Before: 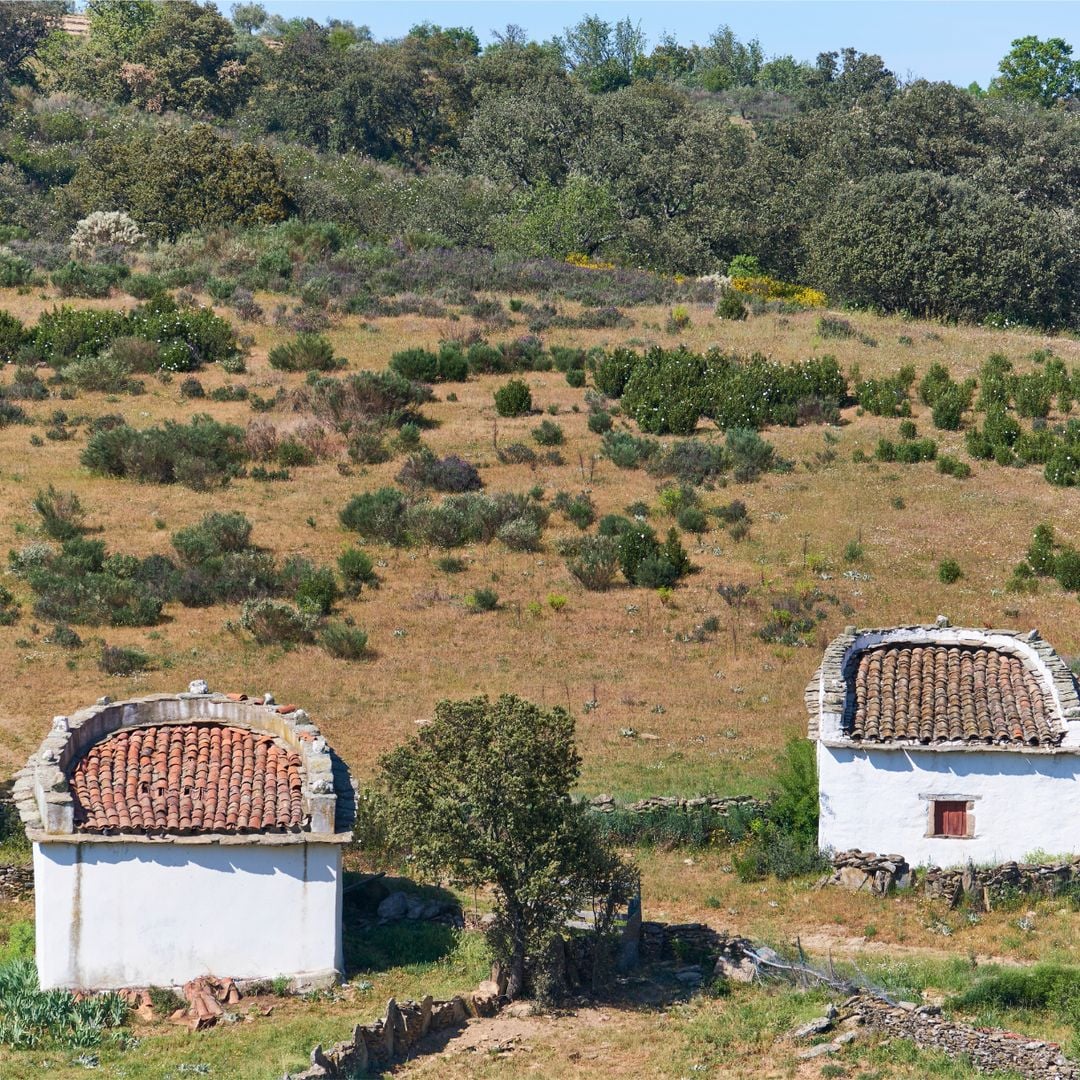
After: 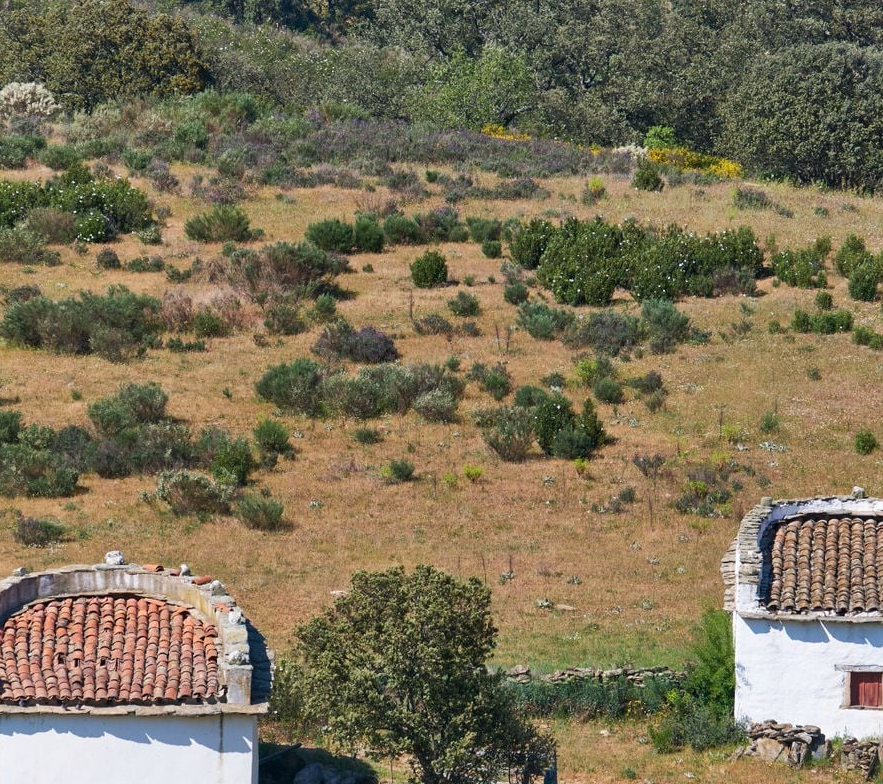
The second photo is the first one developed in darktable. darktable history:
crop: left 7.822%, top 11.974%, right 10.394%, bottom 15.391%
